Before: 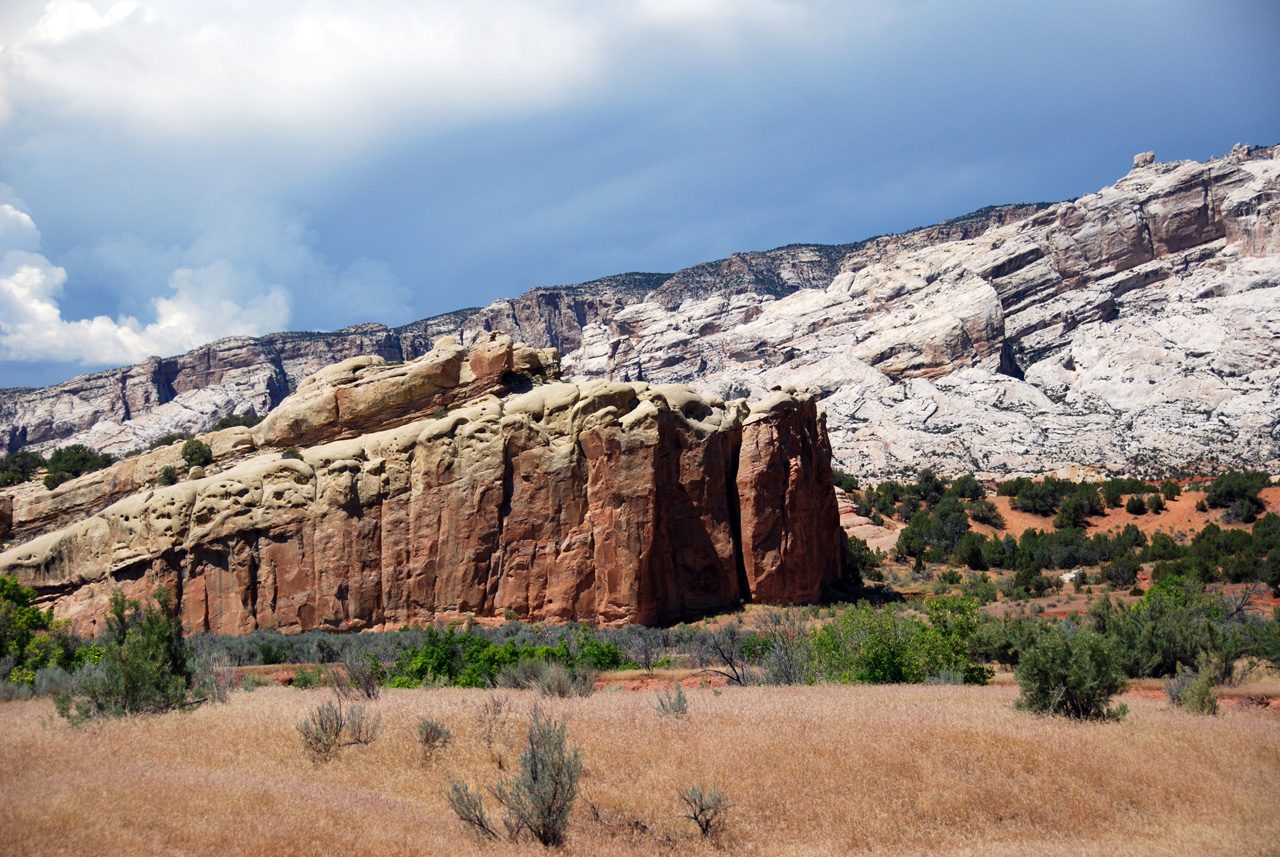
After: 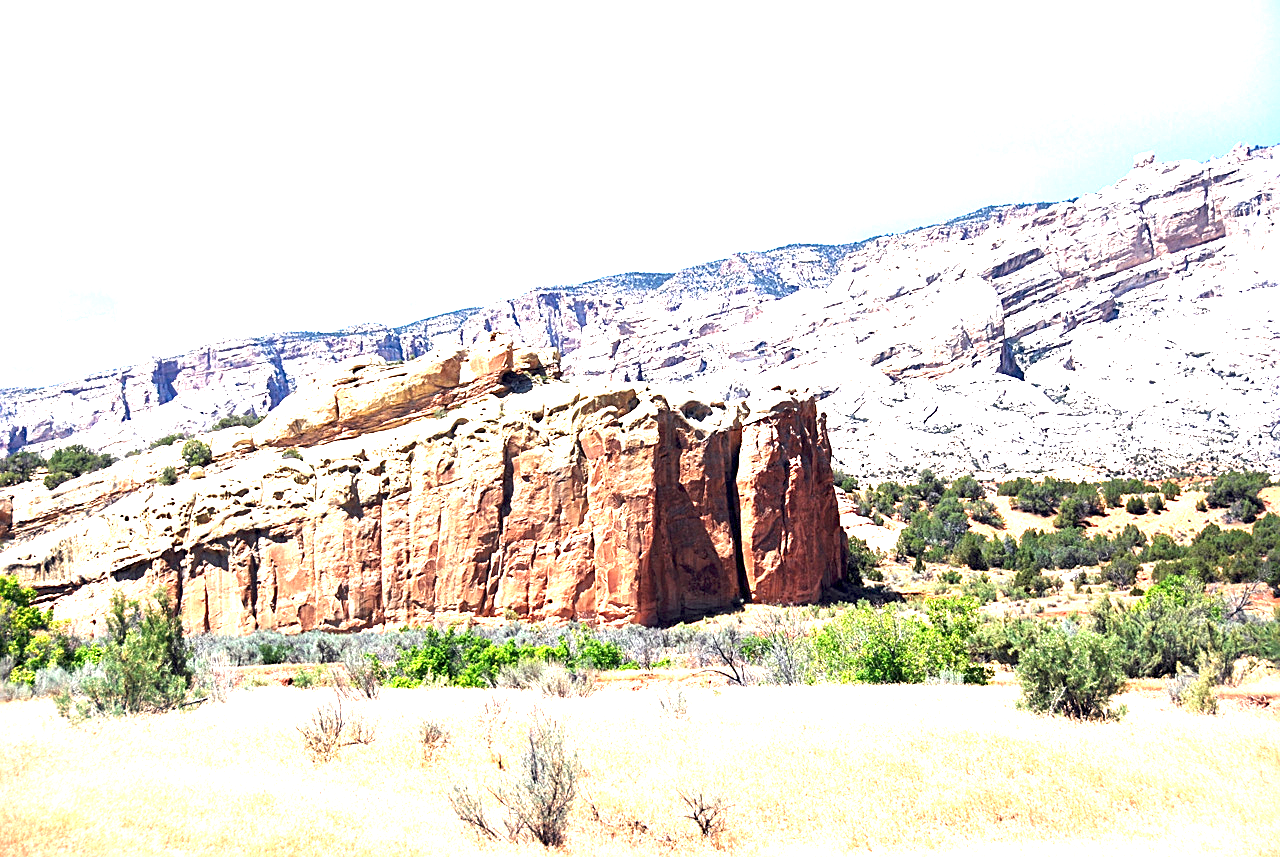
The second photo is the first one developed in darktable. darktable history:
exposure: exposure 2.014 EV, compensate exposure bias true, compensate highlight preservation false
sharpen: on, module defaults
